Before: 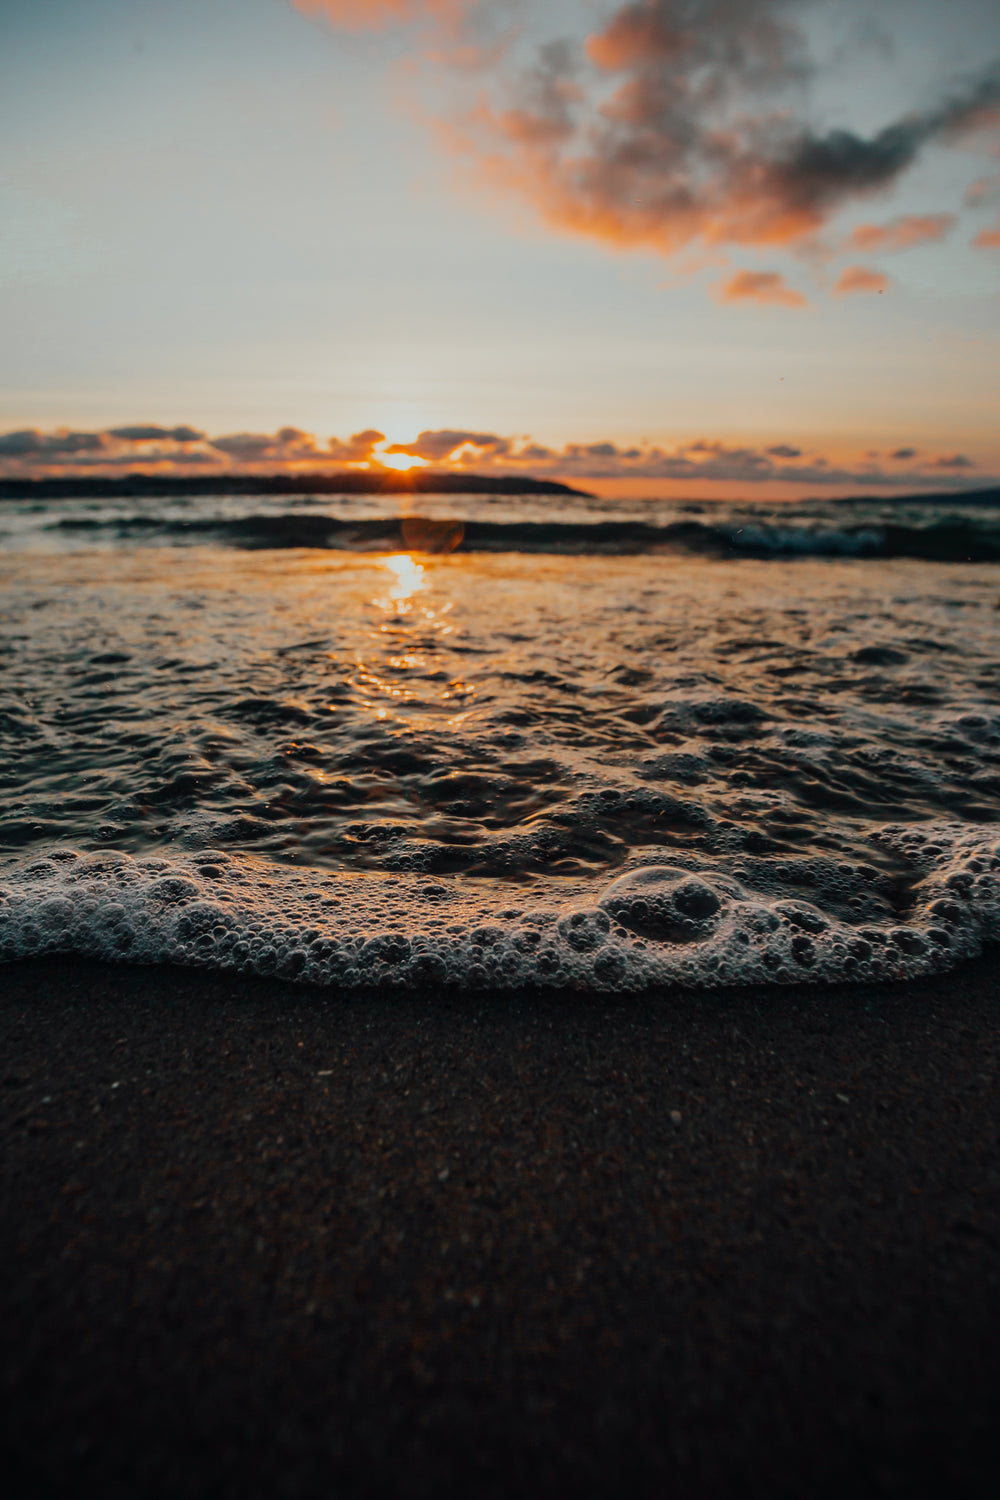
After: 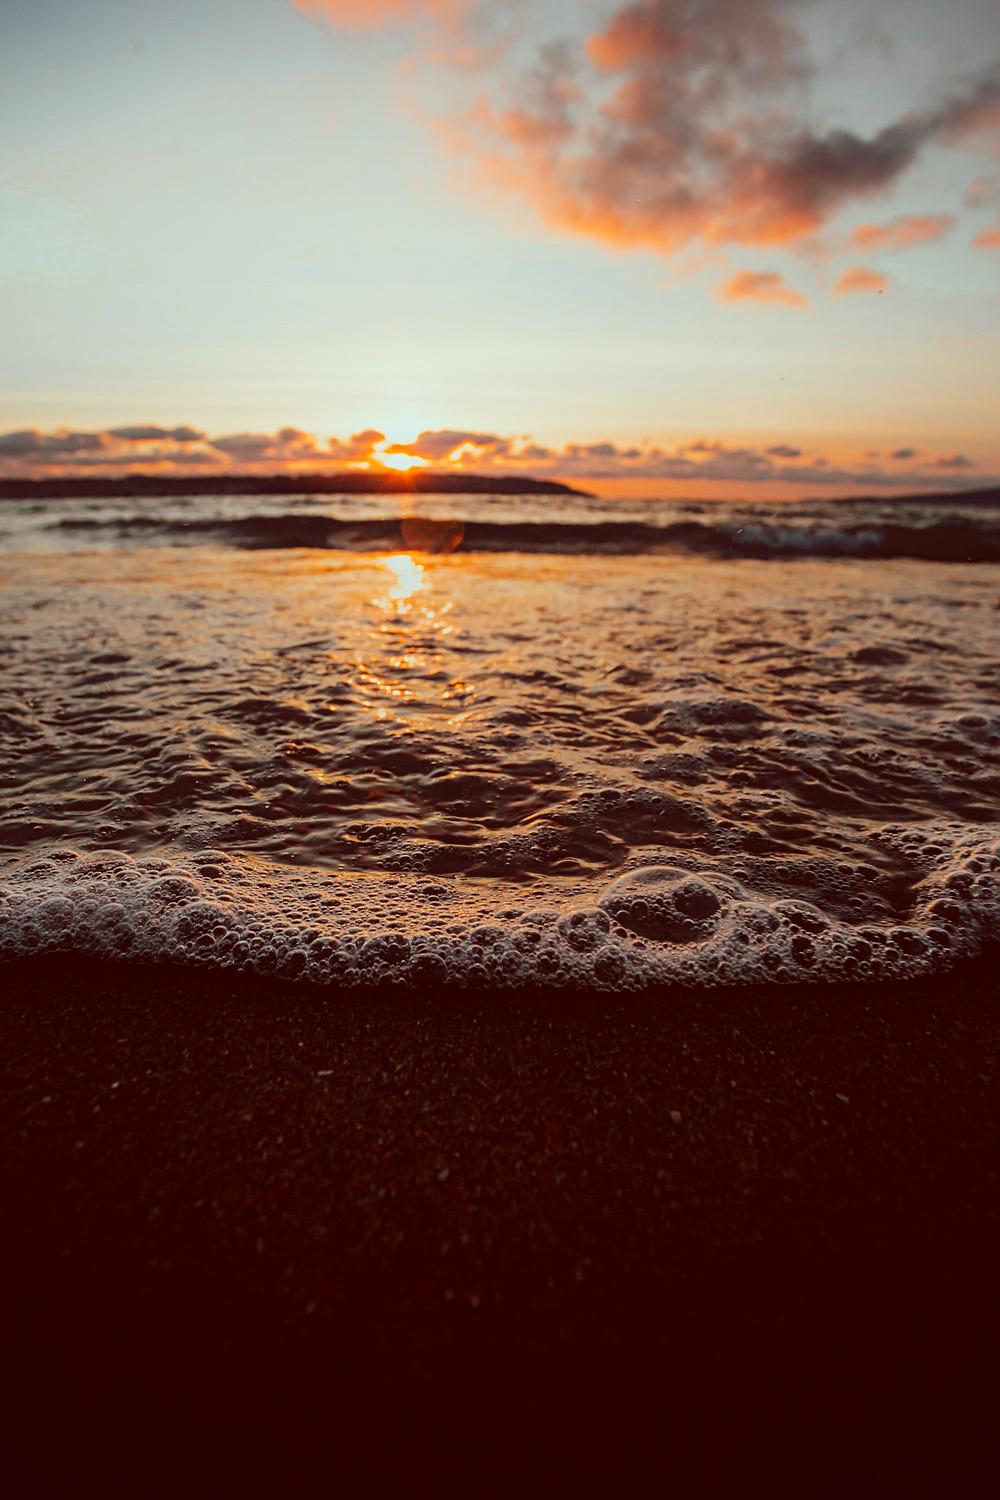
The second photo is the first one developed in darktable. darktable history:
contrast equalizer: octaves 7, y [[0.439, 0.44, 0.442, 0.457, 0.493, 0.498], [0.5 ×6], [0.5 ×6], [0 ×6], [0 ×6]]
sharpen: amount 0.207
color correction: highlights a* -7.25, highlights b* -0.216, shadows a* 20.44, shadows b* 10.99
tone equalizer: -8 EV -0.432 EV, -7 EV -0.354 EV, -6 EV -0.313 EV, -5 EV -0.216 EV, -3 EV 0.202 EV, -2 EV 0.336 EV, -1 EV 0.385 EV, +0 EV 0.442 EV
